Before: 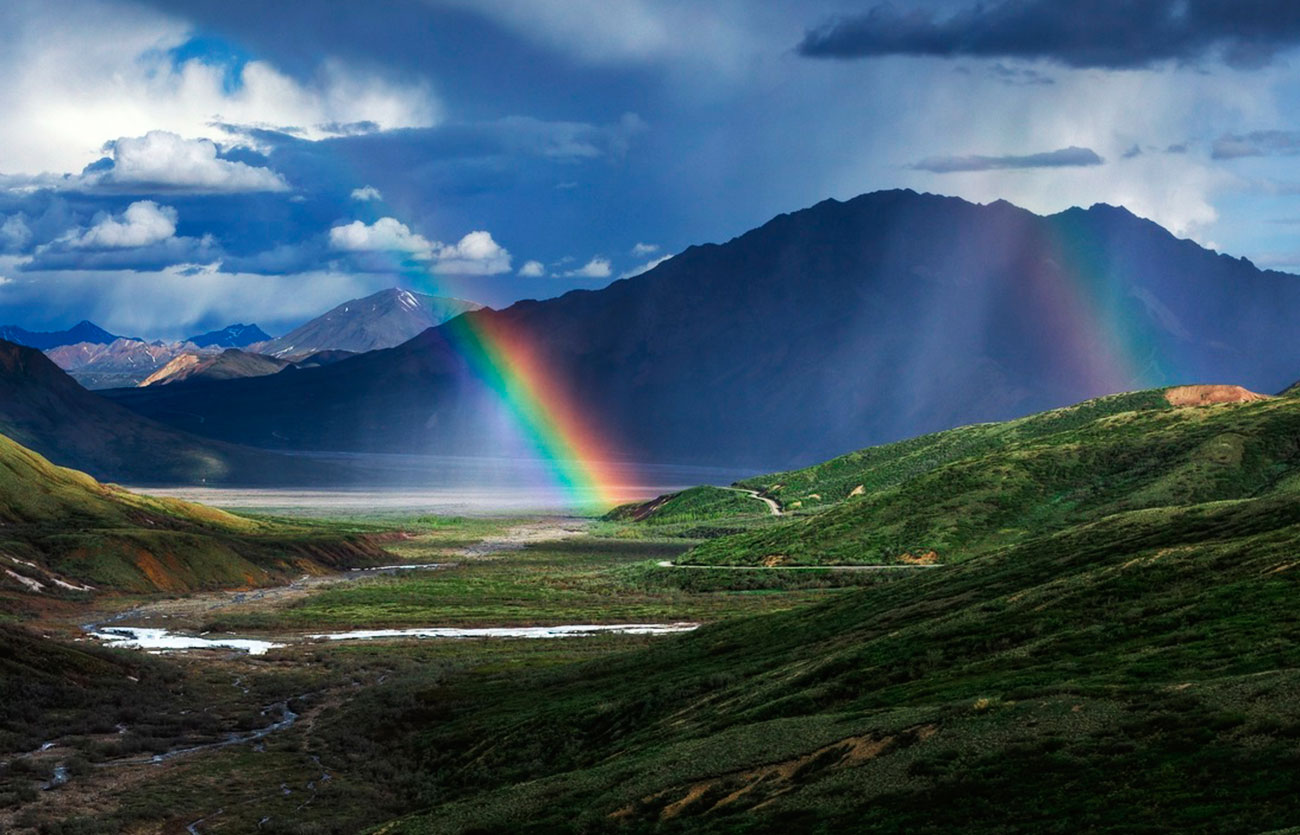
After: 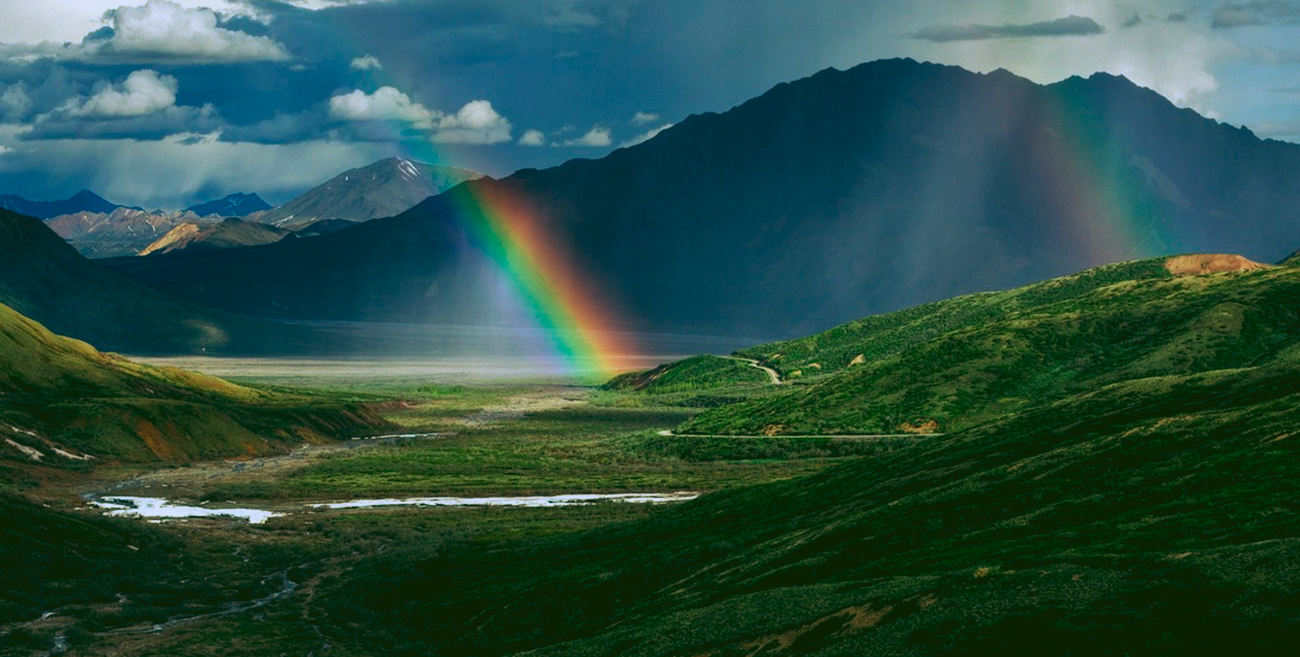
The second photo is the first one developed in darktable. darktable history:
rgb curve: curves: ch0 [(0.123, 0.061) (0.995, 0.887)]; ch1 [(0.06, 0.116) (1, 0.906)]; ch2 [(0, 0) (0.824, 0.69) (1, 1)], mode RGB, independent channels, compensate middle gray true
crop and rotate: top 15.774%, bottom 5.506%
